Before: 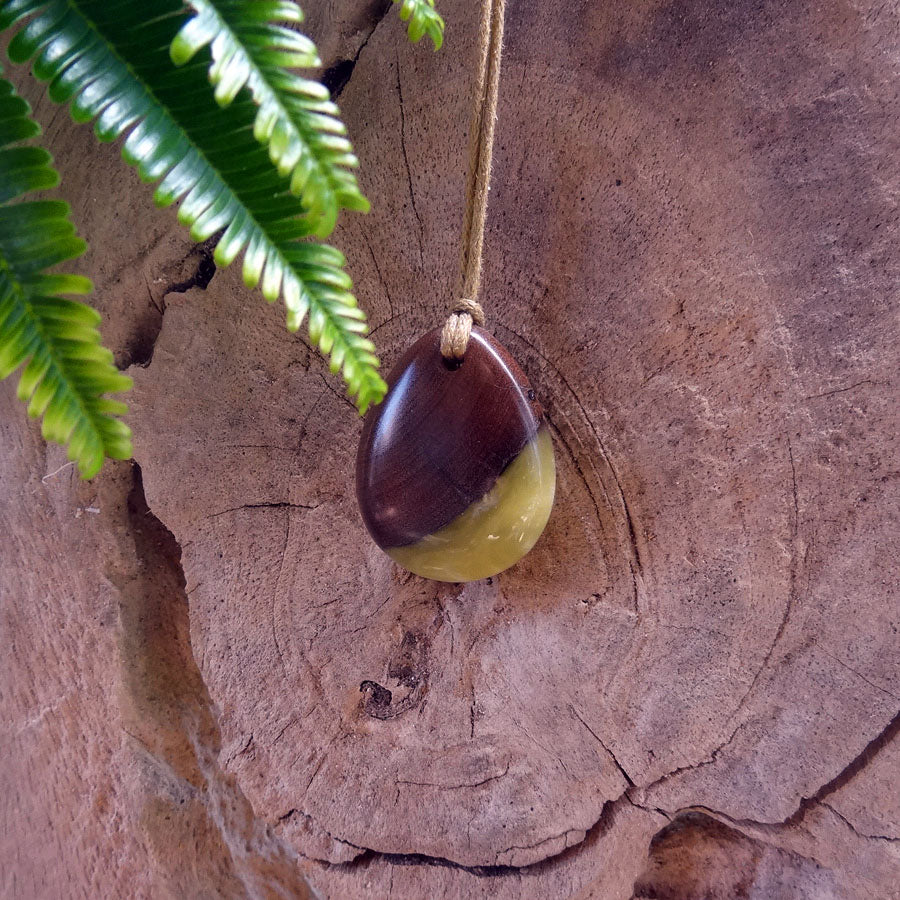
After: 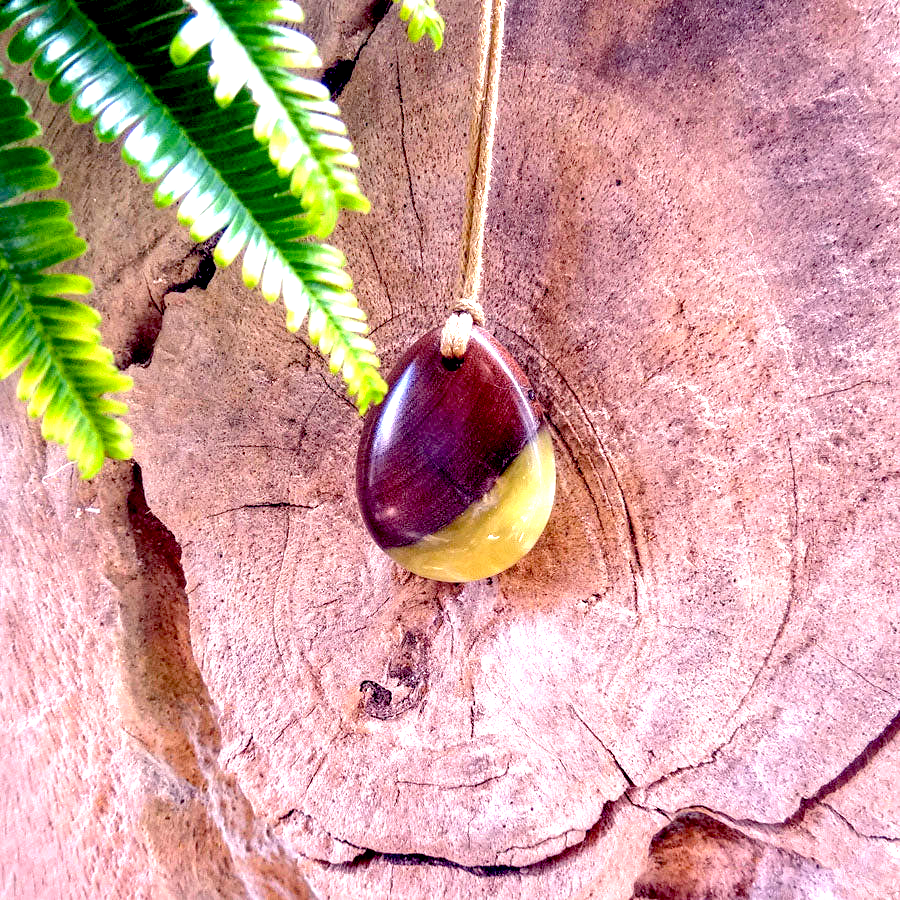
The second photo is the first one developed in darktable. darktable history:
local contrast: on, module defaults
exposure: black level correction 0.015, exposure 1.789 EV, compensate highlight preservation false
